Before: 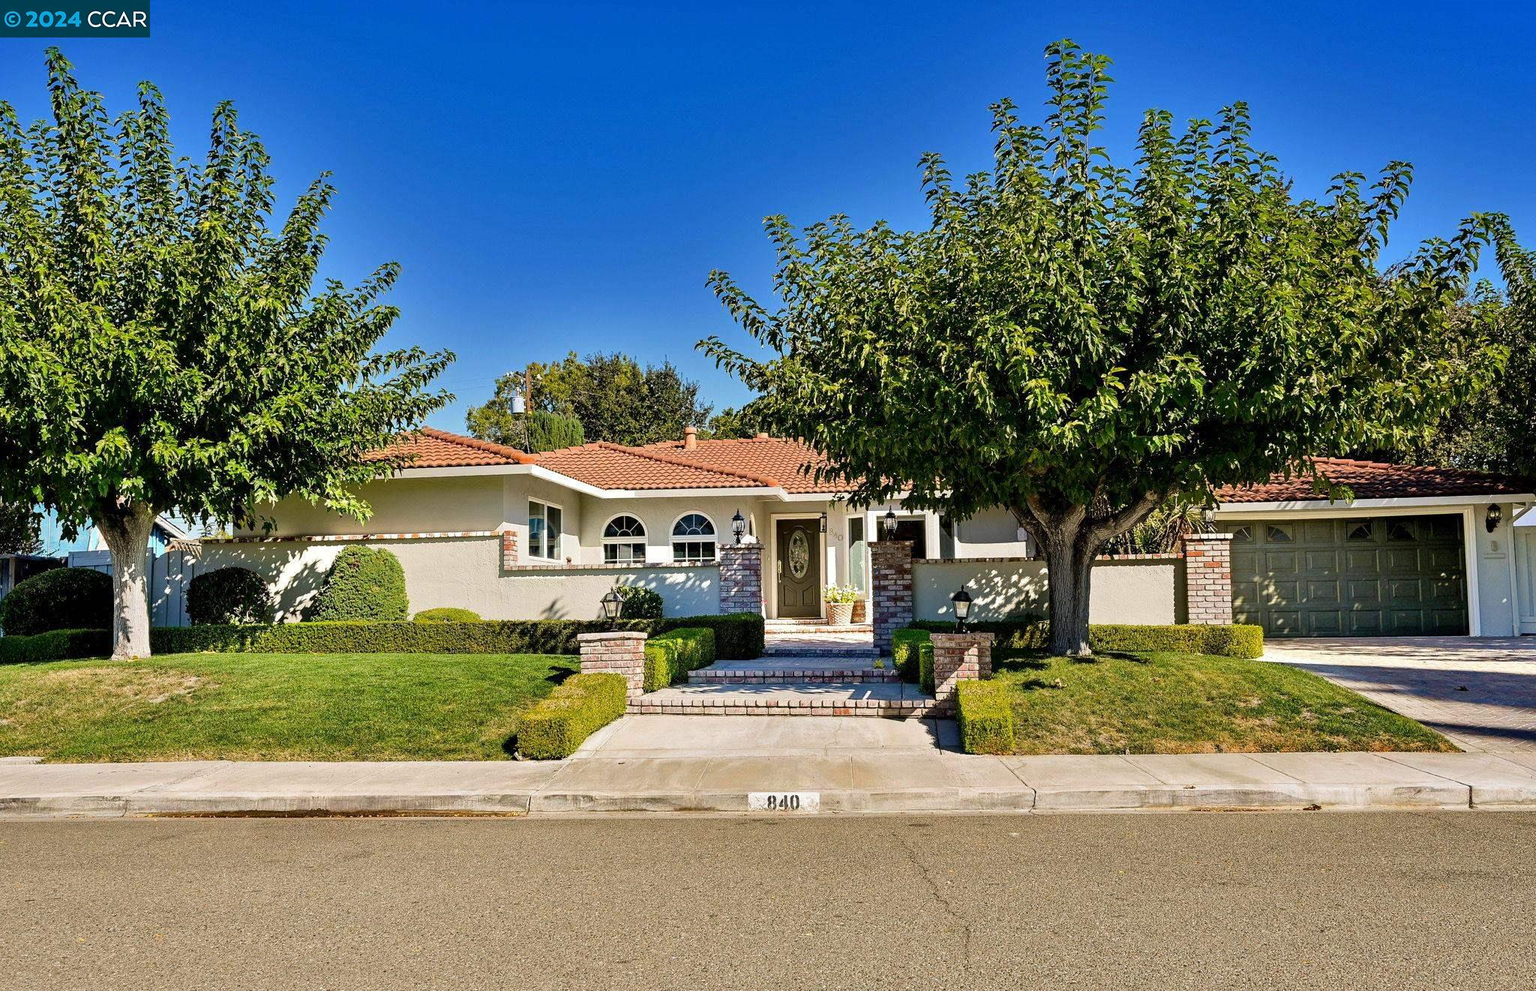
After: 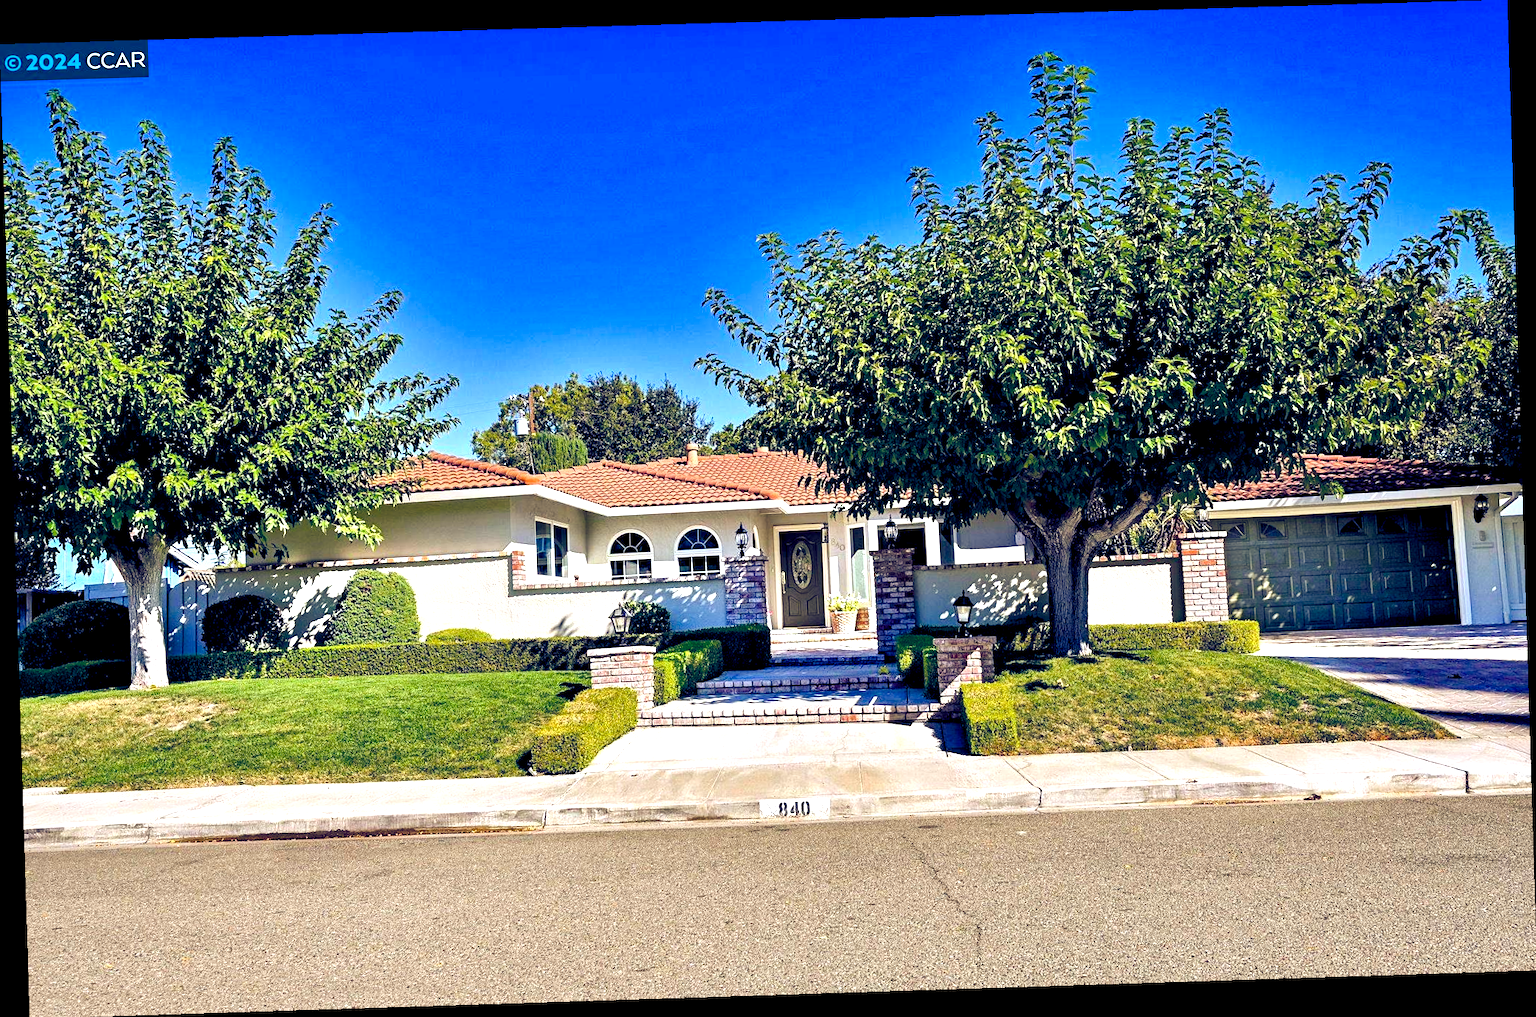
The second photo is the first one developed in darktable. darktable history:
color balance rgb: shadows lift › luminance -41.13%, shadows lift › chroma 14.13%, shadows lift › hue 260°, power › luminance -3.76%, power › chroma 0.56%, power › hue 40.37°, highlights gain › luminance 16.81%, highlights gain › chroma 2.94%, highlights gain › hue 260°, global offset › luminance -0.29%, global offset › chroma 0.31%, global offset › hue 260°, perceptual saturation grading › global saturation 20%, perceptual saturation grading › highlights -13.92%, perceptual saturation grading › shadows 50%
exposure: black level correction 0, exposure 0.5 EV, compensate exposure bias true, compensate highlight preservation false
rotate and perspective: rotation -1.77°, lens shift (horizontal) 0.004, automatic cropping off
local contrast: mode bilateral grid, contrast 20, coarseness 50, detail 120%, midtone range 0.2
